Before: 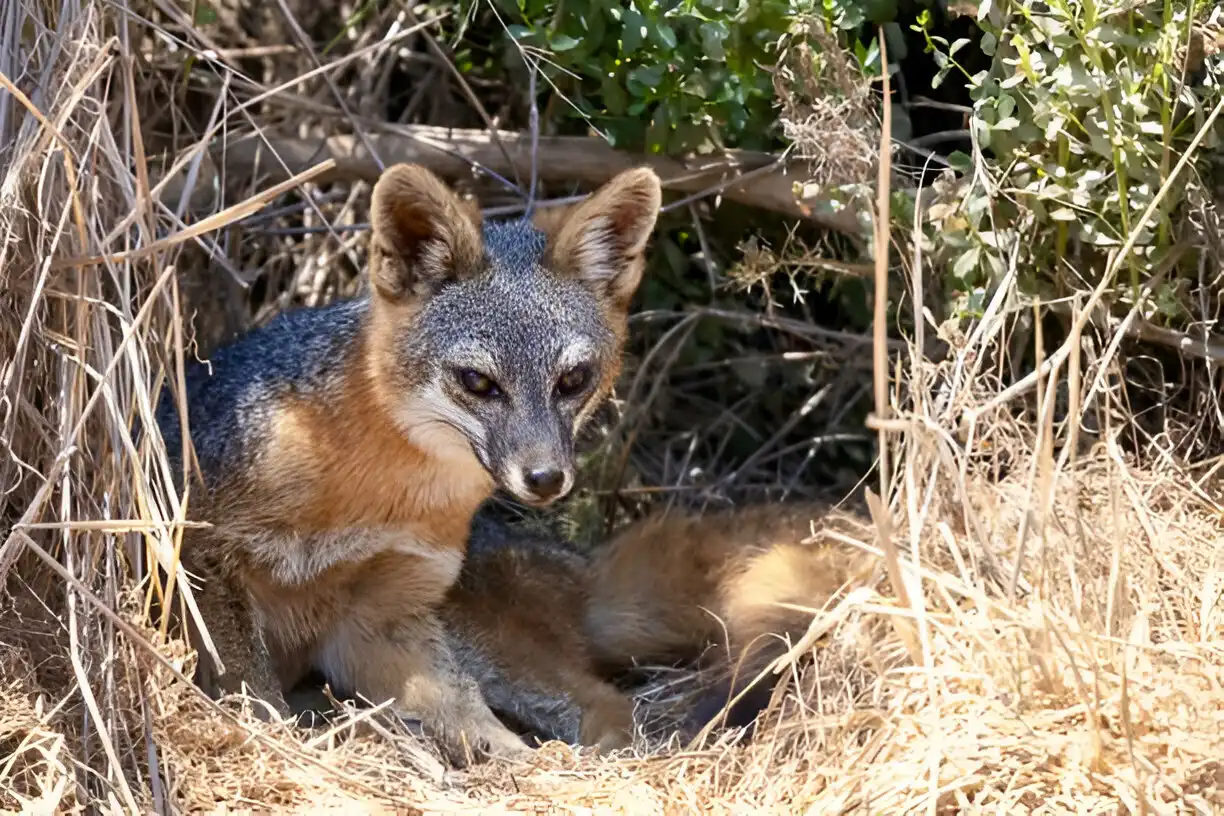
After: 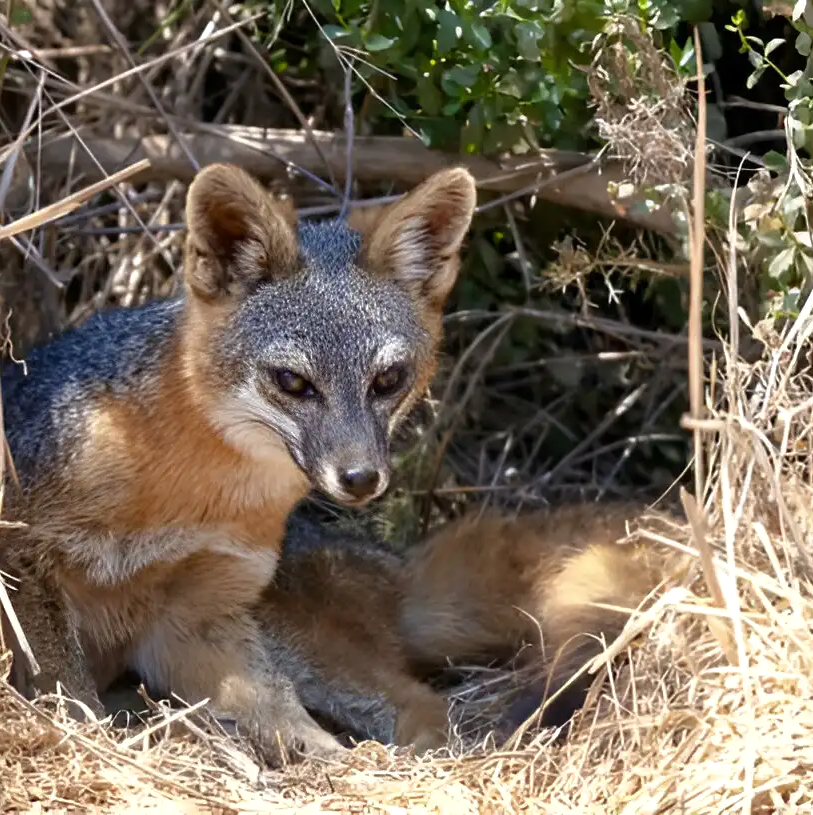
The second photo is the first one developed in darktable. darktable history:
crop and rotate: left 15.169%, right 18.401%
tone equalizer: -8 EV 0 EV, -7 EV 0.003 EV, -6 EV -0.003 EV, -5 EV -0.011 EV, -4 EV -0.081 EV, -3 EV -0.202 EV, -2 EV -0.245 EV, -1 EV 0.101 EV, +0 EV 0.298 EV, edges refinement/feathering 500, mask exposure compensation -1.57 EV, preserve details no
